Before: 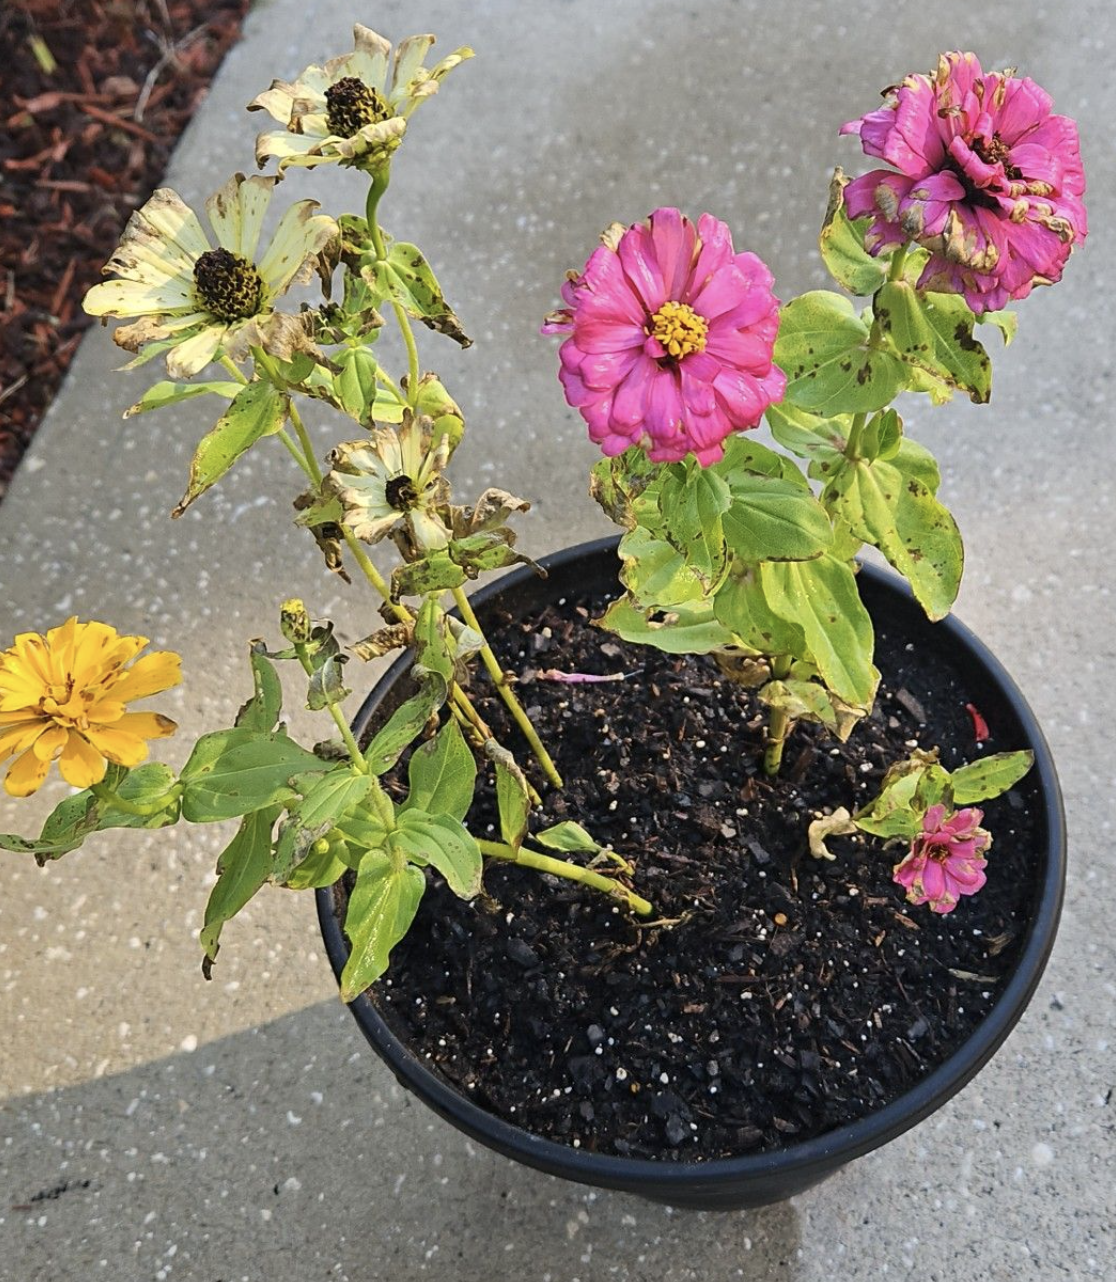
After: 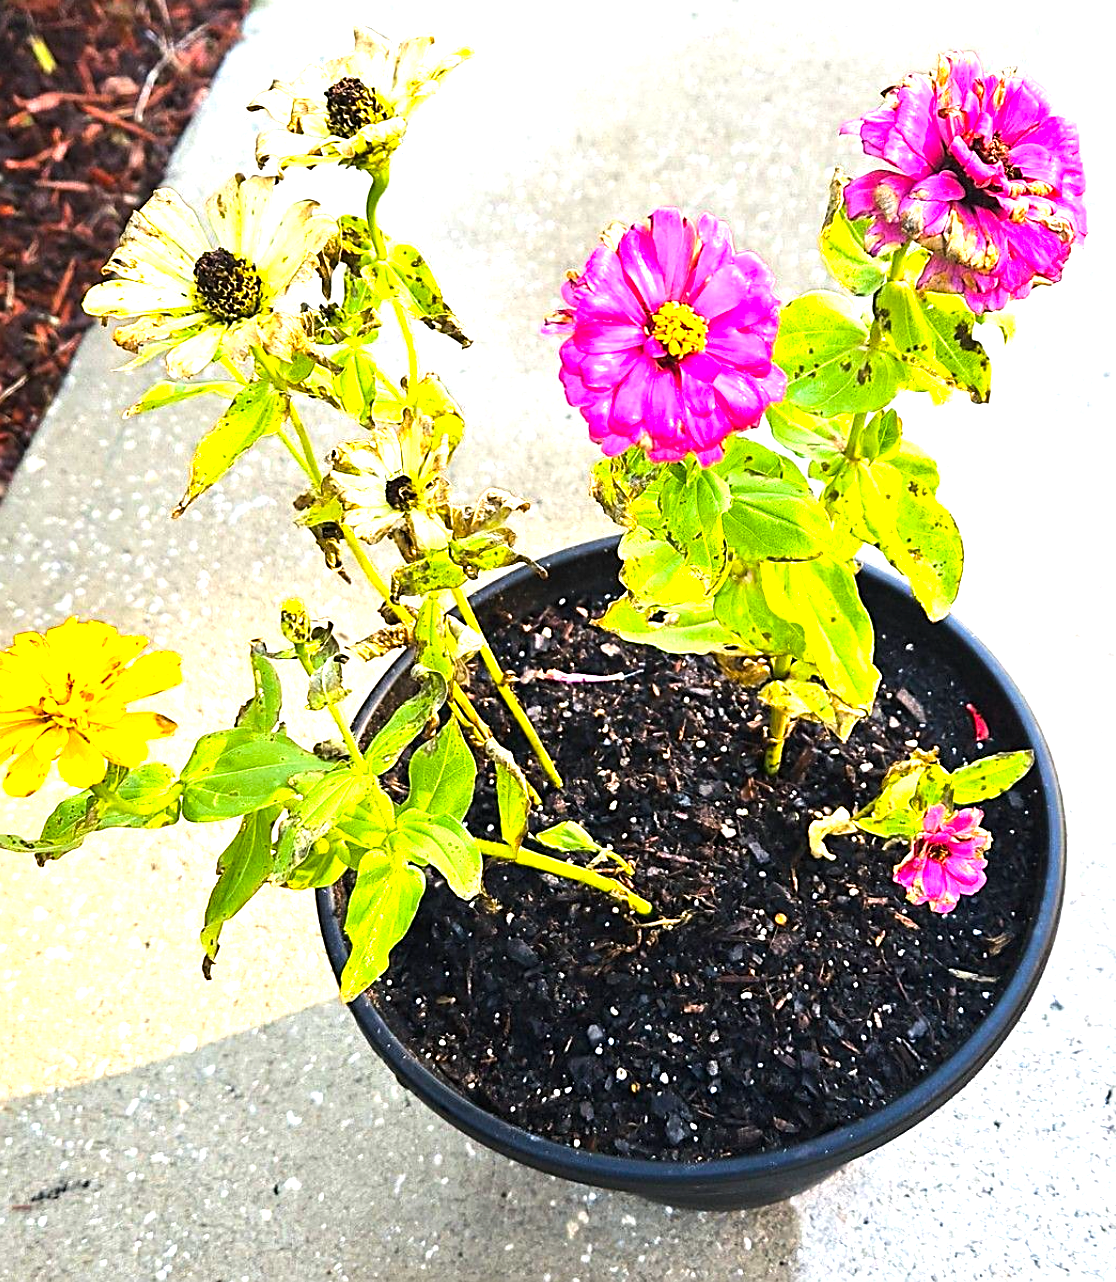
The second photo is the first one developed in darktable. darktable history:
sharpen: on, module defaults
exposure: exposure 0.989 EV, compensate highlight preservation false
tone equalizer: -8 EV -0.767 EV, -7 EV -0.668 EV, -6 EV -0.577 EV, -5 EV -0.401 EV, -3 EV 0.386 EV, -2 EV 0.6 EV, -1 EV 0.682 EV, +0 EV 0.732 EV, edges refinement/feathering 500, mask exposure compensation -1.57 EV, preserve details guided filter
color balance rgb: perceptual saturation grading › global saturation 25.458%, global vibrance 20%
